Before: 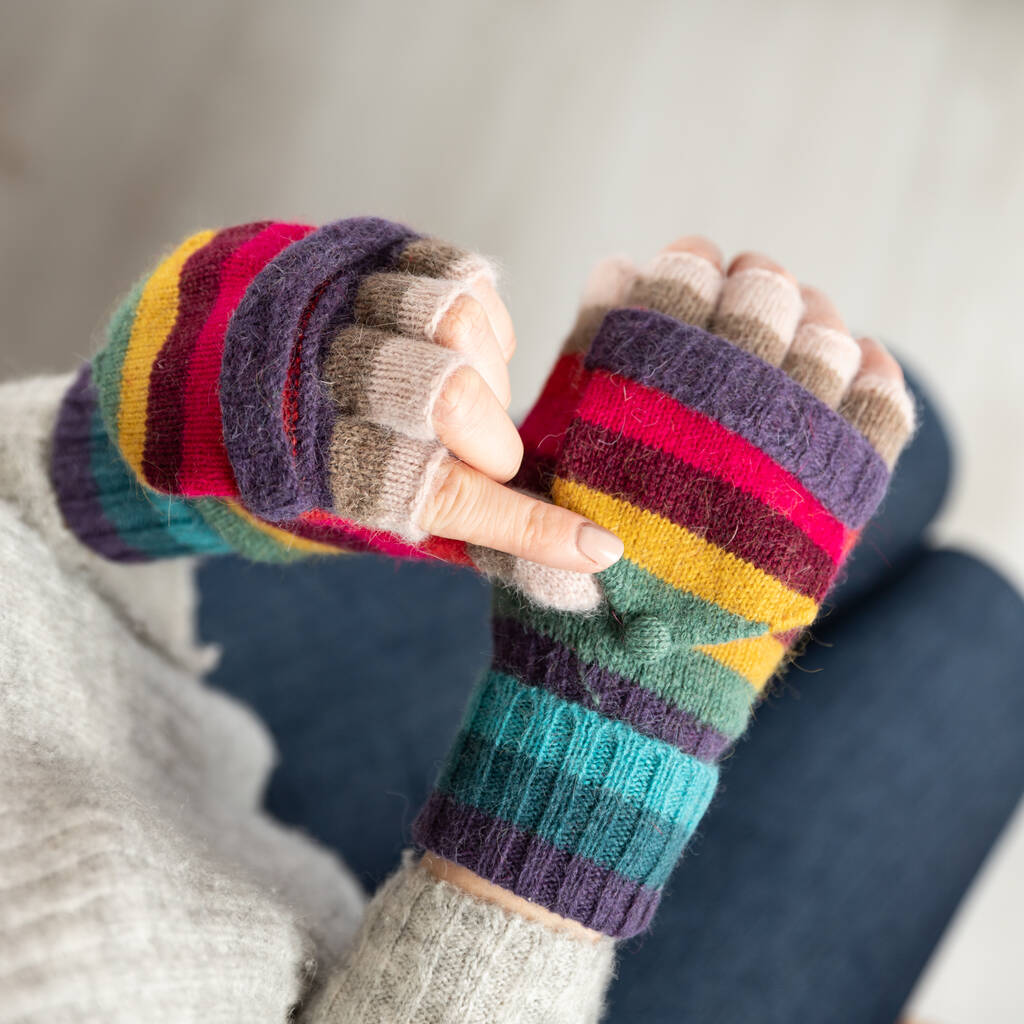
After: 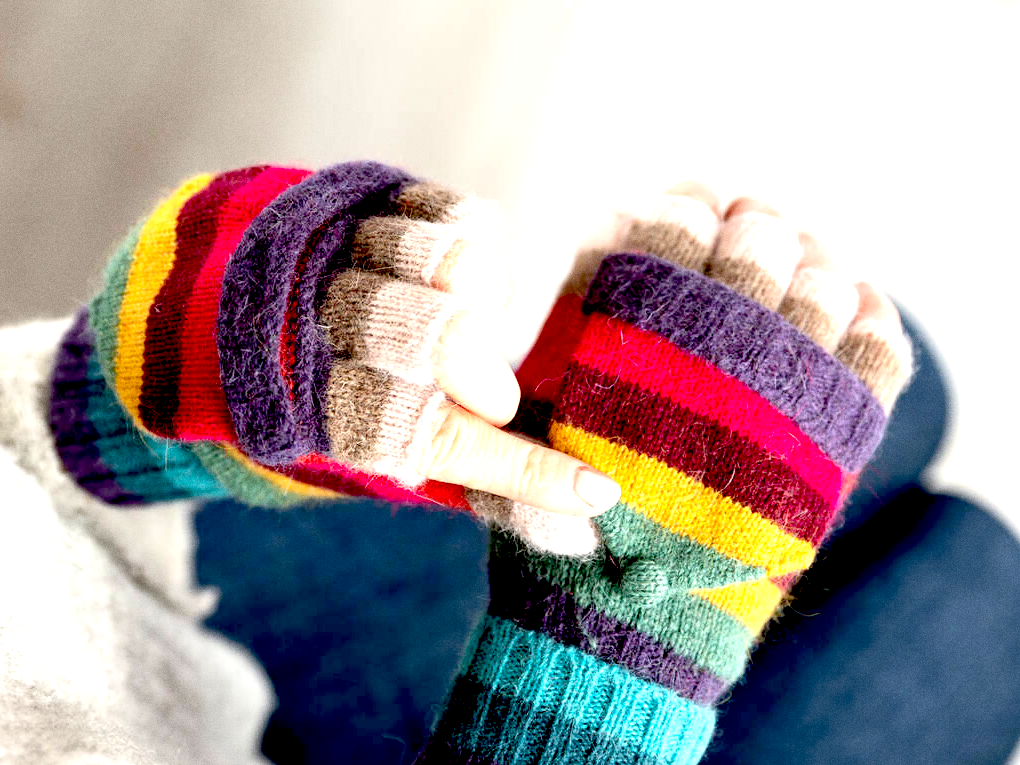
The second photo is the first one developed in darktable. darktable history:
exposure: black level correction 0.035, exposure 0.9 EV, compensate highlight preservation false
crop: left 0.387%, top 5.469%, bottom 19.809%
grain: strength 26%
